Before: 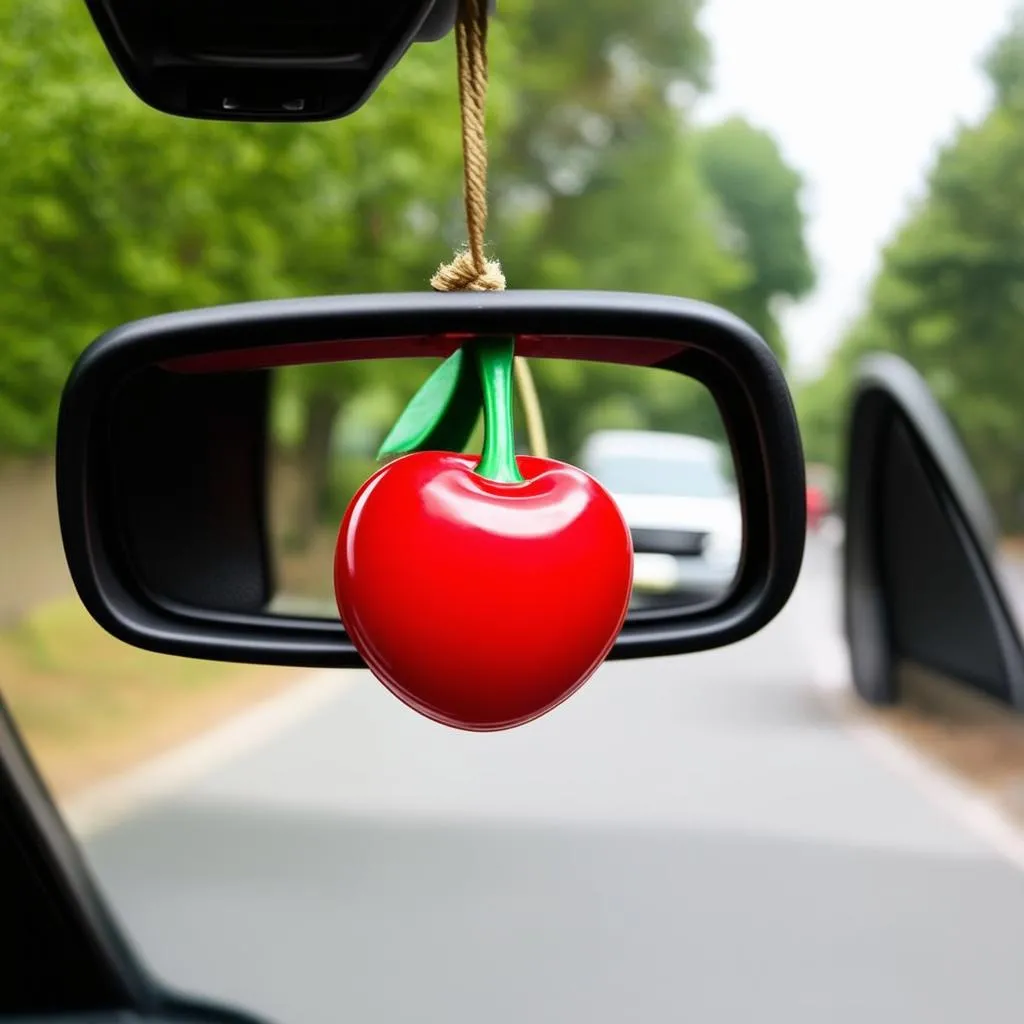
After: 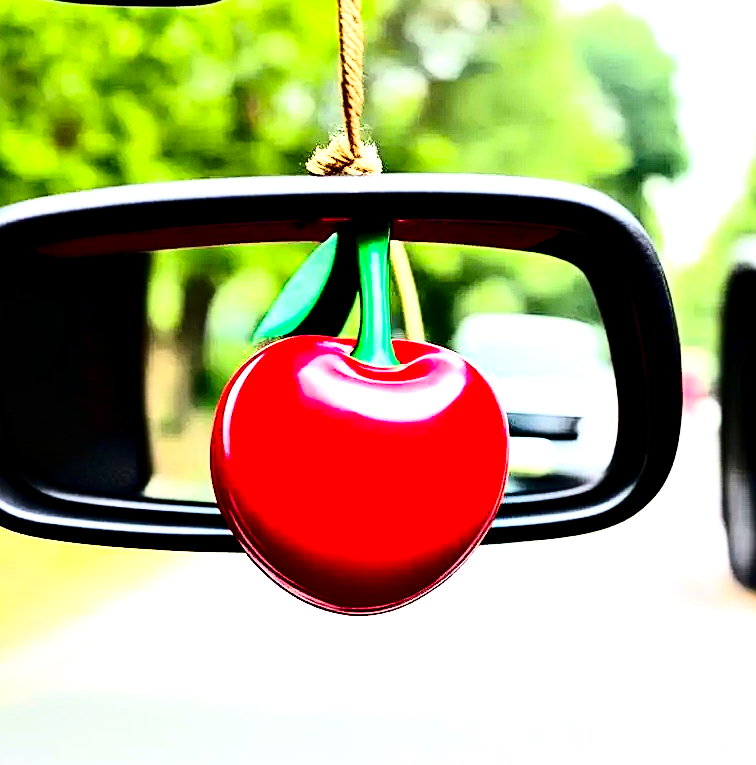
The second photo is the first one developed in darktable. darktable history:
crop and rotate: left 12.139%, top 11.373%, right 13.946%, bottom 13.895%
exposure: exposure 0.694 EV, compensate highlight preservation false
sharpen: on, module defaults
contrast brightness saturation: contrast 0.191, brightness -0.102, saturation 0.214
tone equalizer: -8 EV -0.41 EV, -7 EV -0.406 EV, -6 EV -0.335 EV, -5 EV -0.2 EV, -3 EV 0.202 EV, -2 EV 0.306 EV, -1 EV 0.399 EV, +0 EV 0.421 EV, edges refinement/feathering 500, mask exposure compensation -1.57 EV, preserve details no
contrast equalizer: y [[0.6 ×6], [0.55 ×6], [0 ×6], [0 ×6], [0 ×6]]
base curve: curves: ch0 [(0, 0) (0.028, 0.03) (0.121, 0.232) (0.46, 0.748) (0.859, 0.968) (1, 1)]
